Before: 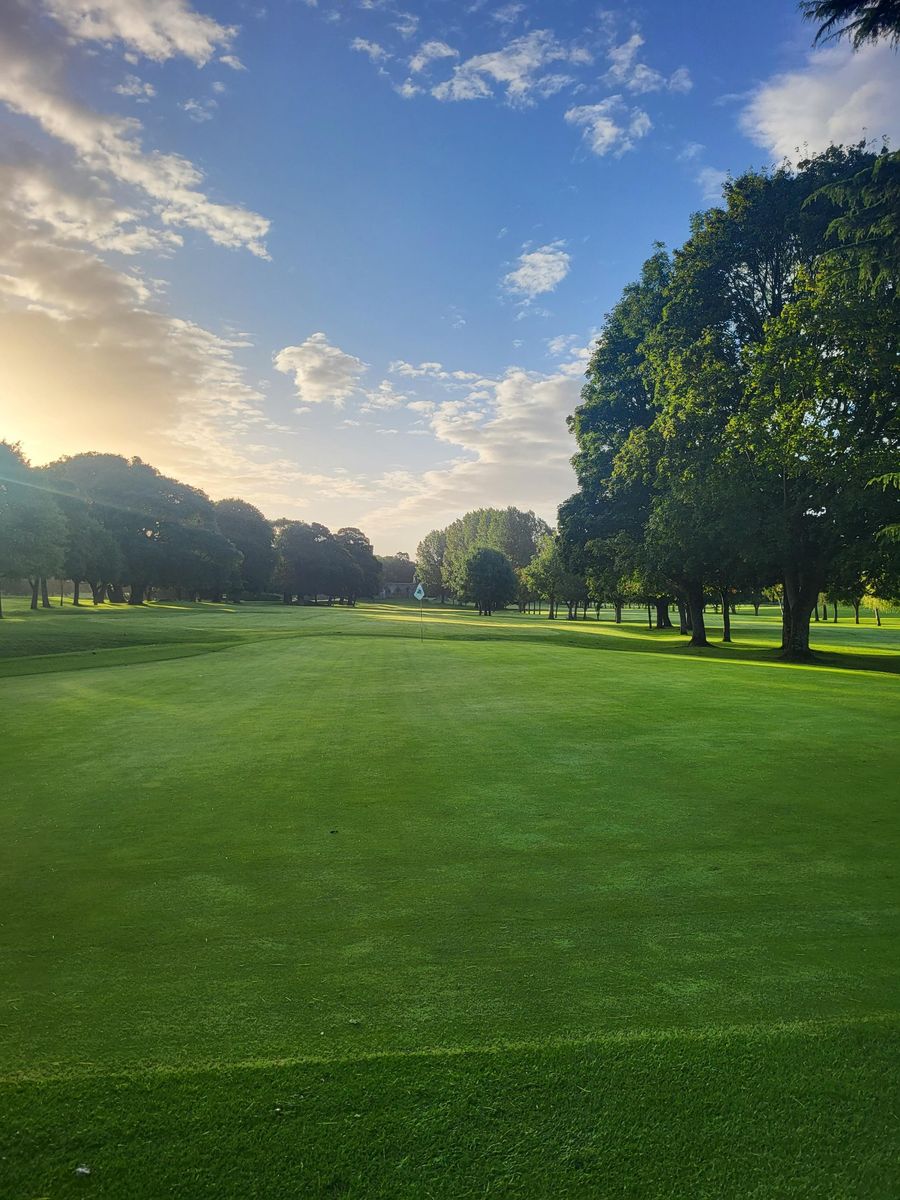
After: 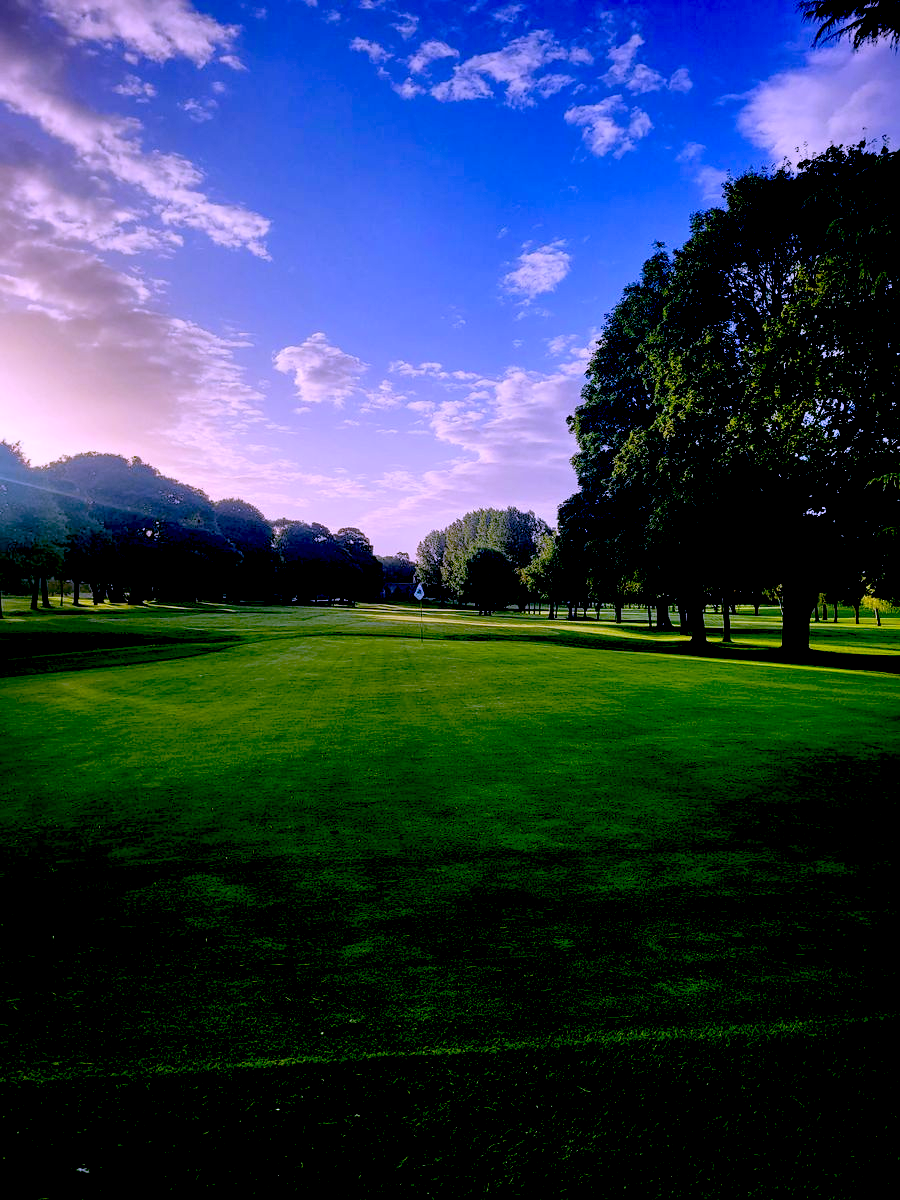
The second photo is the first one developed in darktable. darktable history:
color calibration: output R [1.107, -0.012, -0.003, 0], output B [0, 0, 1.308, 0], illuminant custom, x 0.389, y 0.387, temperature 3838.64 K
exposure: black level correction 0.1, exposure -0.092 EV, compensate highlight preservation false
white balance: red 0.974, blue 1.044
